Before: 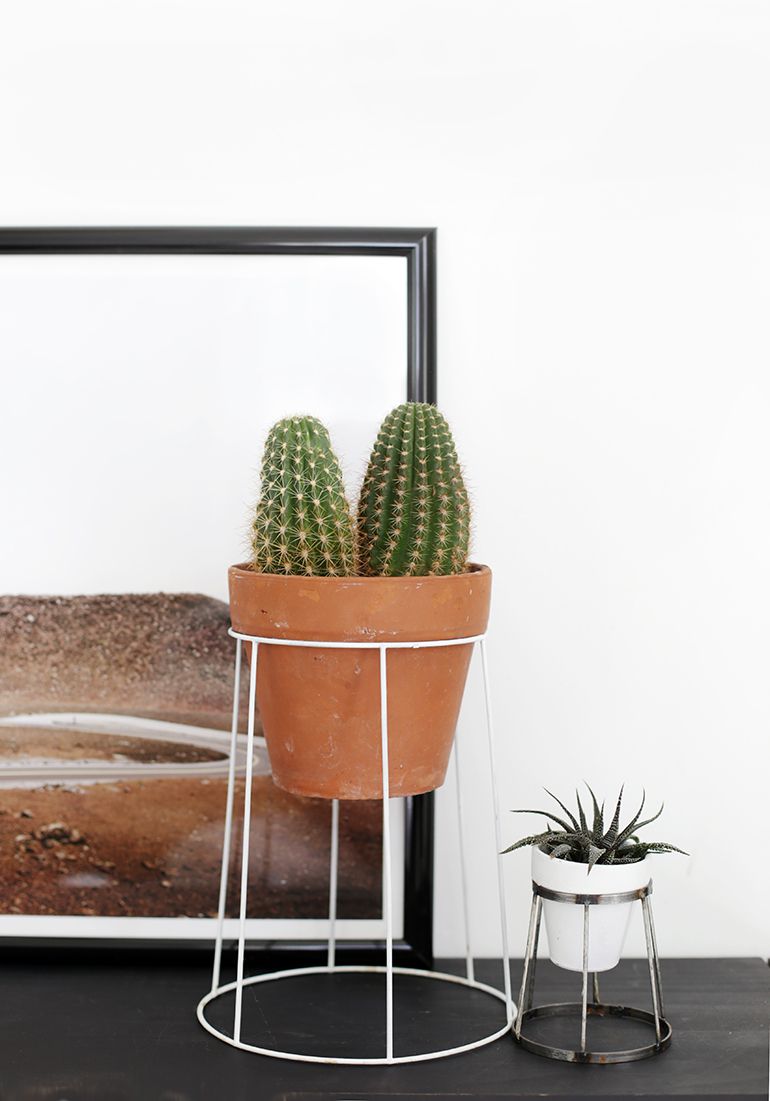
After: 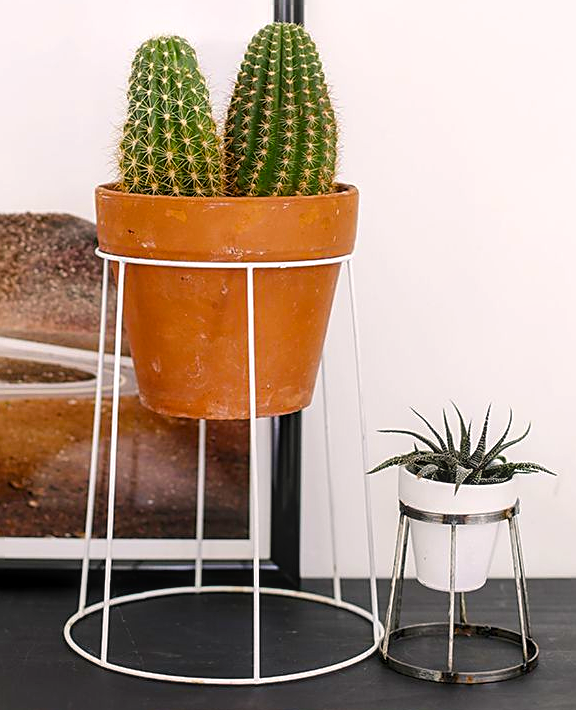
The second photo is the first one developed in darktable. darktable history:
color balance rgb: highlights gain › chroma 0.951%, highlights gain › hue 25.84°, perceptual saturation grading › global saturation 25.615%, global vibrance 31.387%
sharpen: on, module defaults
crop and rotate: left 17.359%, top 34.527%, right 7.762%, bottom 0.94%
local contrast: on, module defaults
